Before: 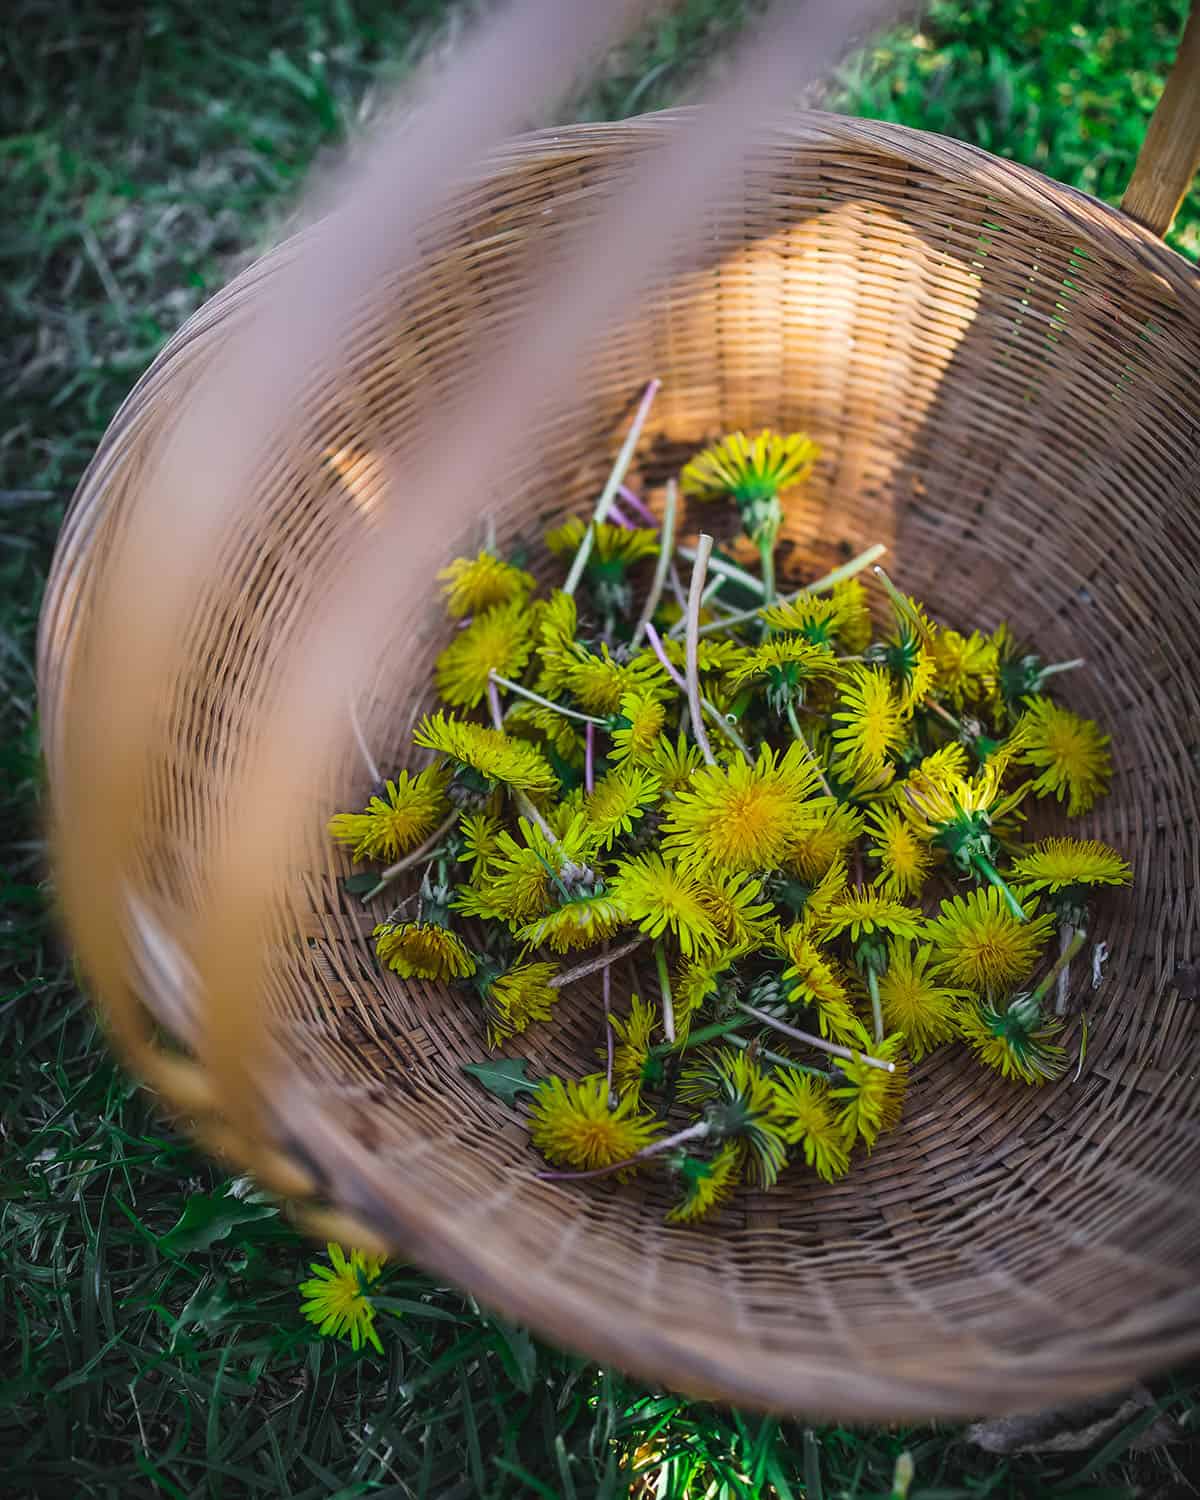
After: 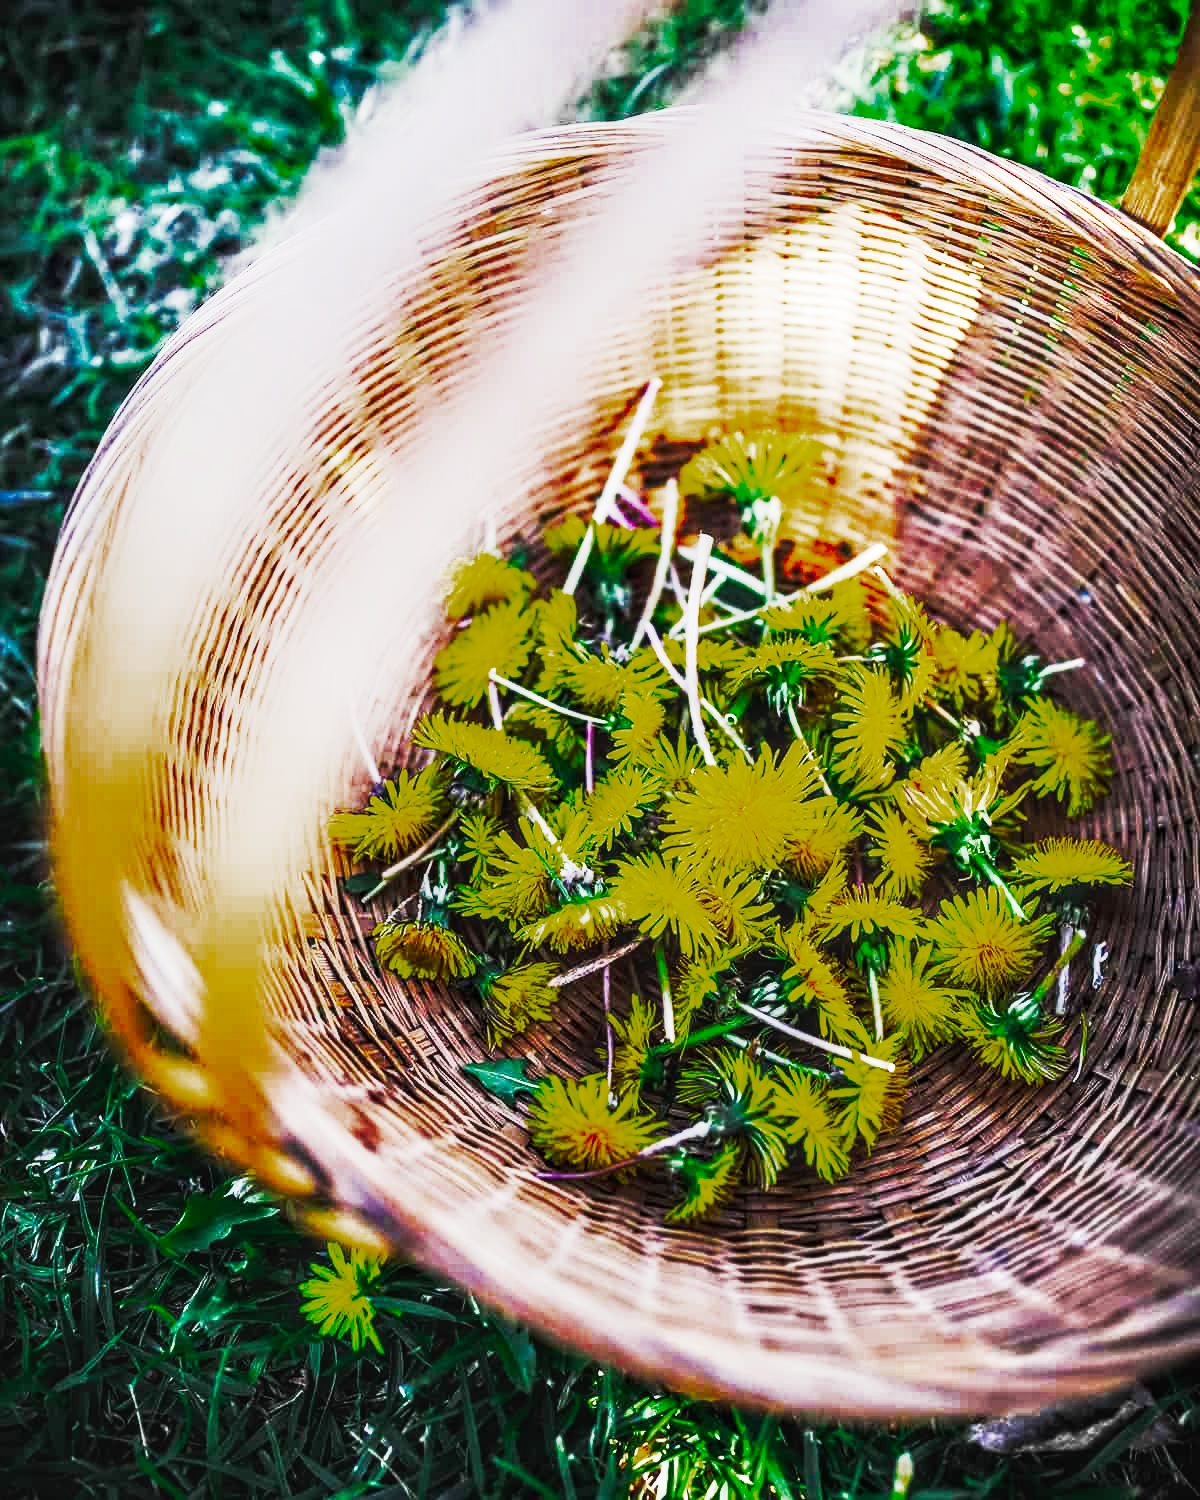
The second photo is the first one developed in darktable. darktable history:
exposure: black level correction 0.002, exposure -0.099 EV, compensate exposure bias true, compensate highlight preservation false
color zones: curves: ch0 [(0, 0.444) (0.143, 0.442) (0.286, 0.441) (0.429, 0.441) (0.571, 0.441) (0.714, 0.441) (0.857, 0.442) (1, 0.444)], mix 100.06%
local contrast: detail 130%
tone curve: curves: ch0 [(0, 0) (0.427, 0.375) (0.616, 0.801) (1, 1)], preserve colors none
base curve: curves: ch0 [(0, 0) (0.012, 0.01) (0.073, 0.168) (0.31, 0.711) (0.645, 0.957) (1, 1)], exposure shift 0.579, preserve colors none
